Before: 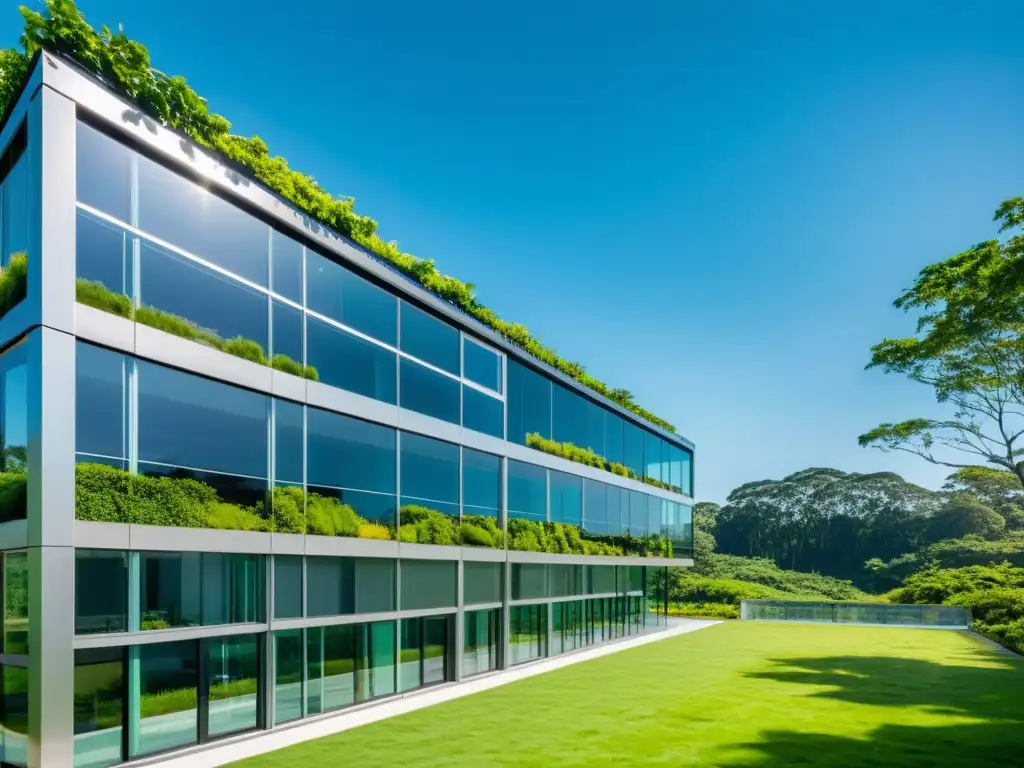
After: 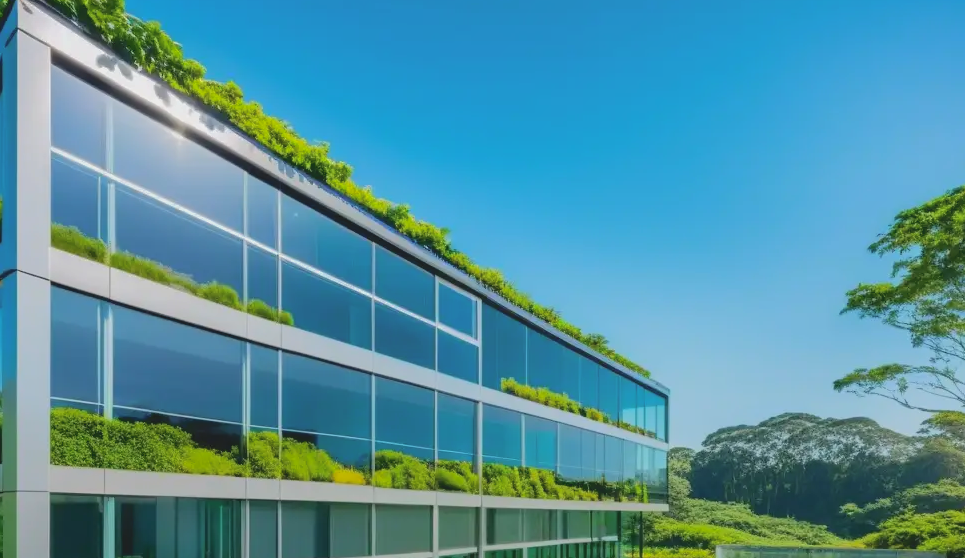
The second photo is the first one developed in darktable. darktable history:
tone curve: curves: ch0 [(0, 0) (0.003, 0.048) (0.011, 0.055) (0.025, 0.065) (0.044, 0.089) (0.069, 0.111) (0.1, 0.132) (0.136, 0.163) (0.177, 0.21) (0.224, 0.259) (0.277, 0.323) (0.335, 0.385) (0.399, 0.442) (0.468, 0.508) (0.543, 0.578) (0.623, 0.648) (0.709, 0.716) (0.801, 0.781) (0.898, 0.845) (1, 1)], color space Lab, independent channels, preserve colors none
local contrast: highlights 70%, shadows 68%, detail 84%, midtone range 0.332
crop: left 2.529%, top 7.169%, right 3.152%, bottom 20.161%
